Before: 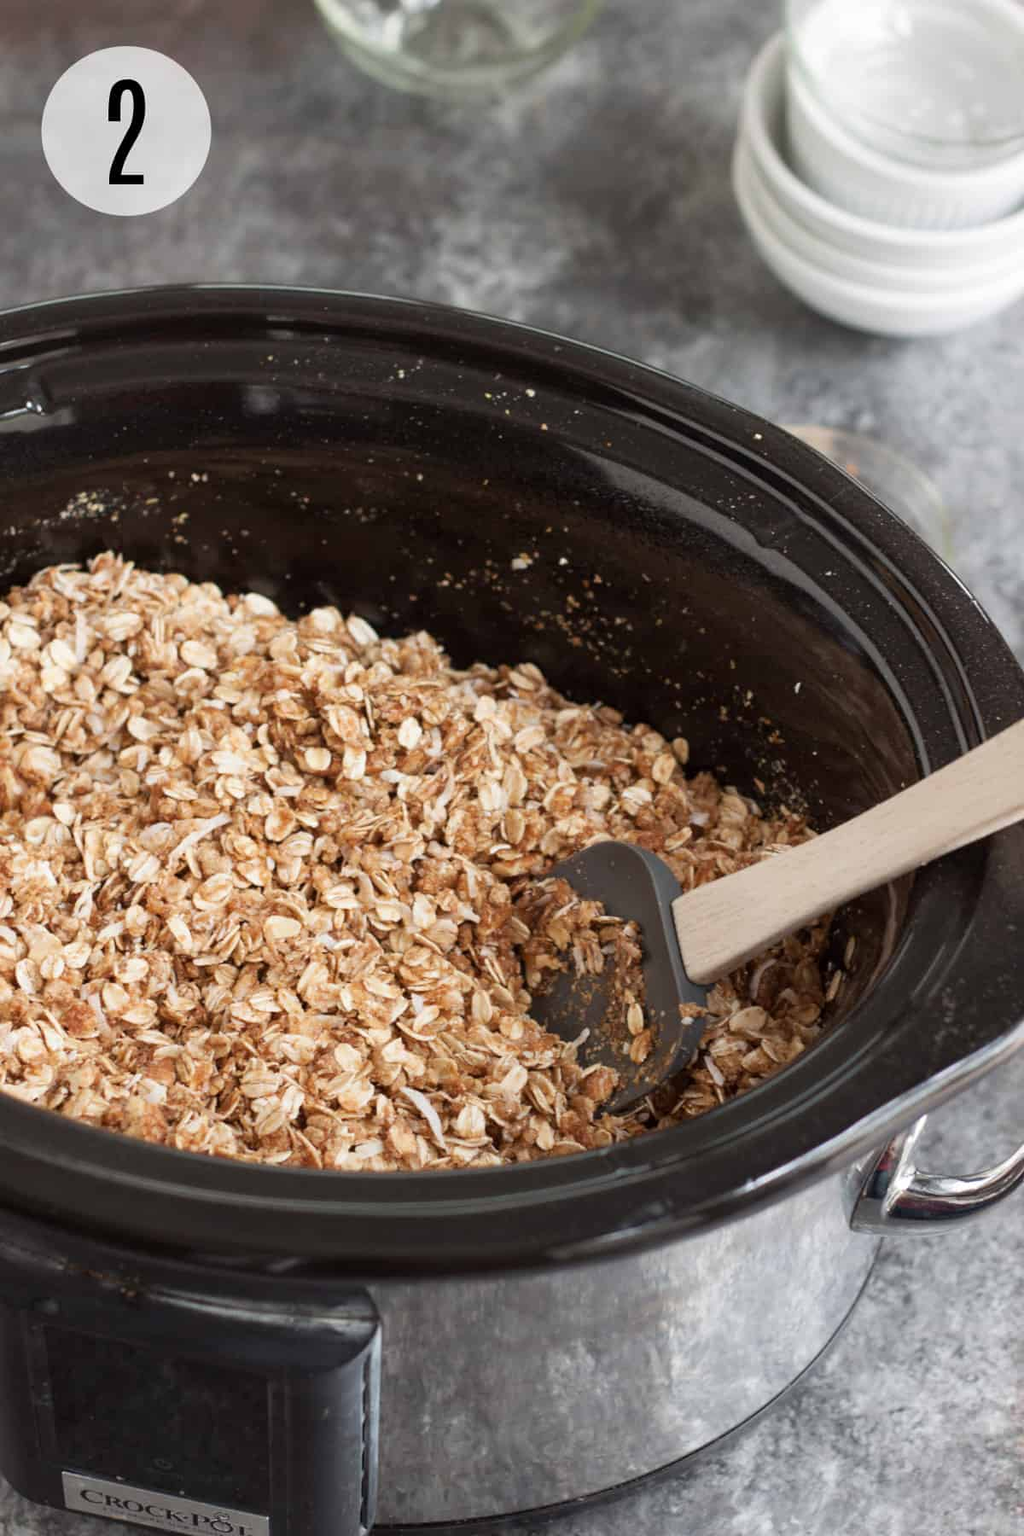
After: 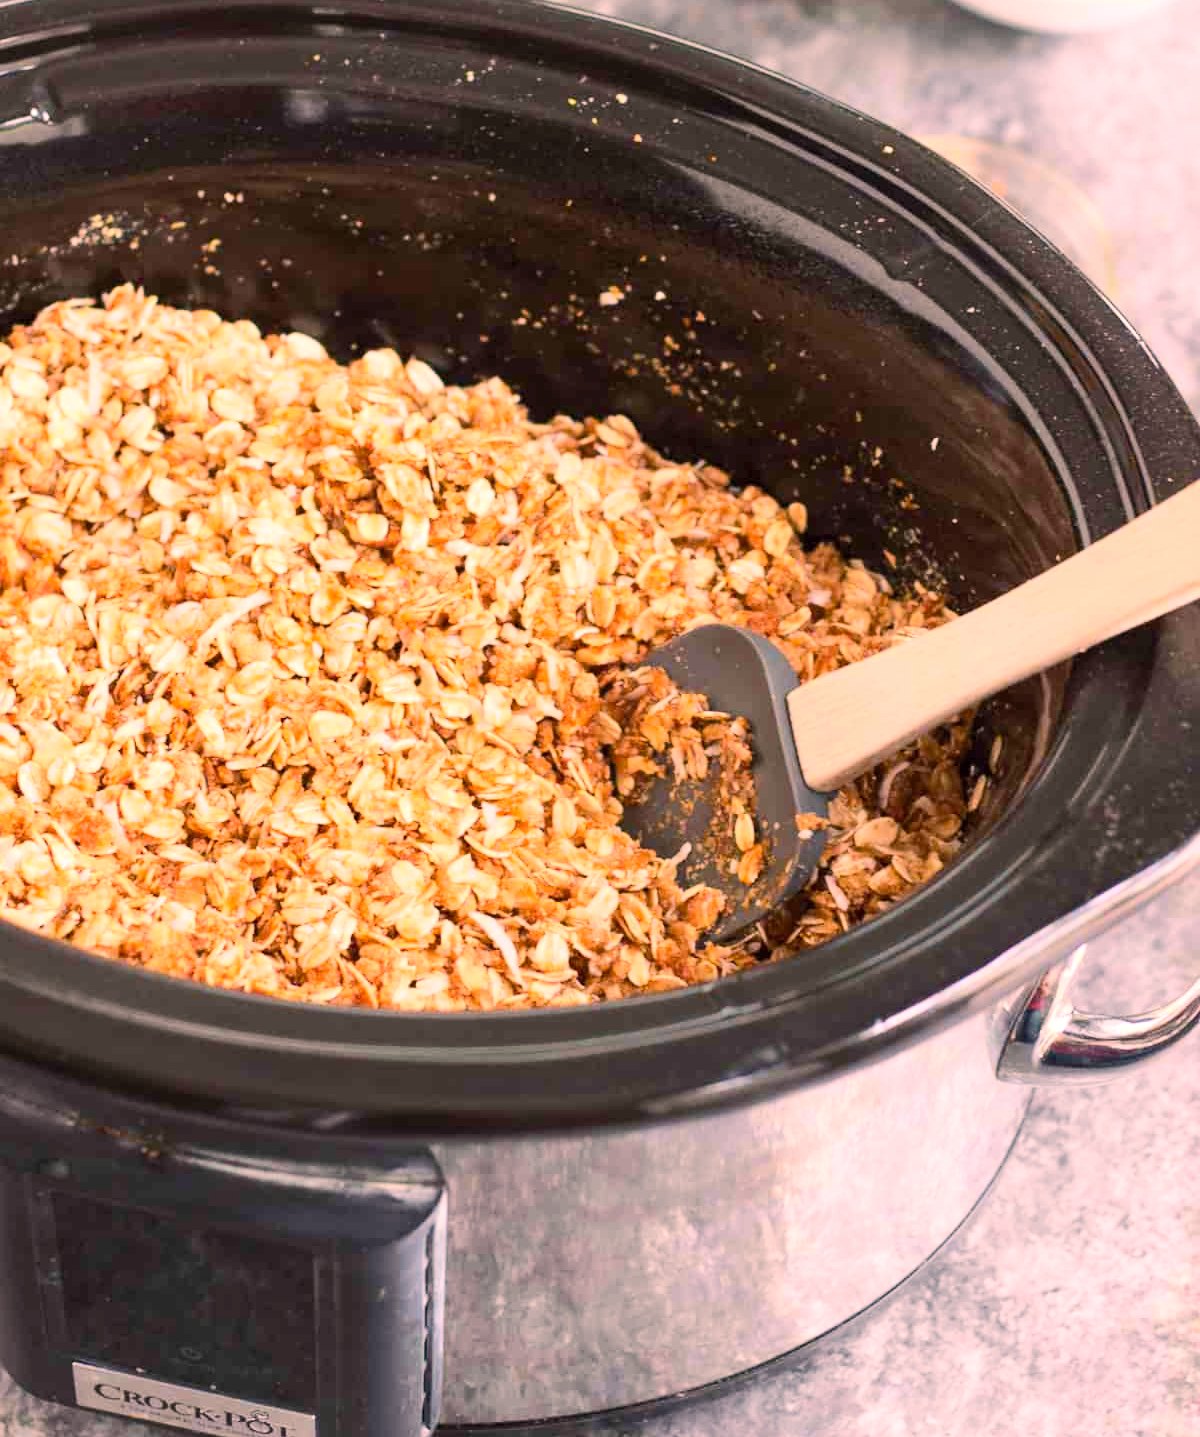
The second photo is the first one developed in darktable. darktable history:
contrast brightness saturation: contrast 0.201, brightness 0.164, saturation 0.227
tone curve: curves: ch0 [(0, 0) (0.003, 0.003) (0.011, 0.011) (0.025, 0.025) (0.044, 0.044) (0.069, 0.069) (0.1, 0.099) (0.136, 0.135) (0.177, 0.176) (0.224, 0.223) (0.277, 0.275) (0.335, 0.333) (0.399, 0.396) (0.468, 0.465) (0.543, 0.546) (0.623, 0.625) (0.709, 0.711) (0.801, 0.802) (0.898, 0.898) (1, 1)], color space Lab, independent channels, preserve colors none
crop and rotate: top 20.14%
exposure: black level correction 0.001, exposure 0.499 EV, compensate exposure bias true, compensate highlight preservation false
color balance rgb: highlights gain › chroma 4.581%, highlights gain › hue 32.86°, perceptual saturation grading › global saturation 10.052%, perceptual brilliance grading › mid-tones 9.582%, perceptual brilliance grading › shadows 15.169%, global vibrance 14.584%
